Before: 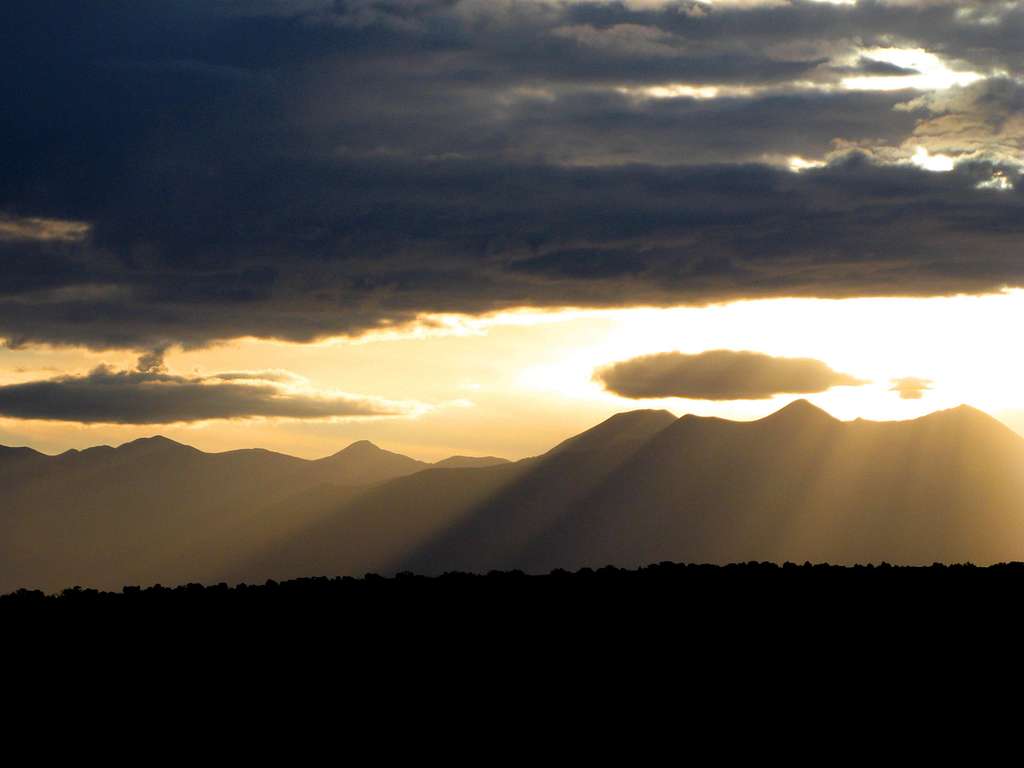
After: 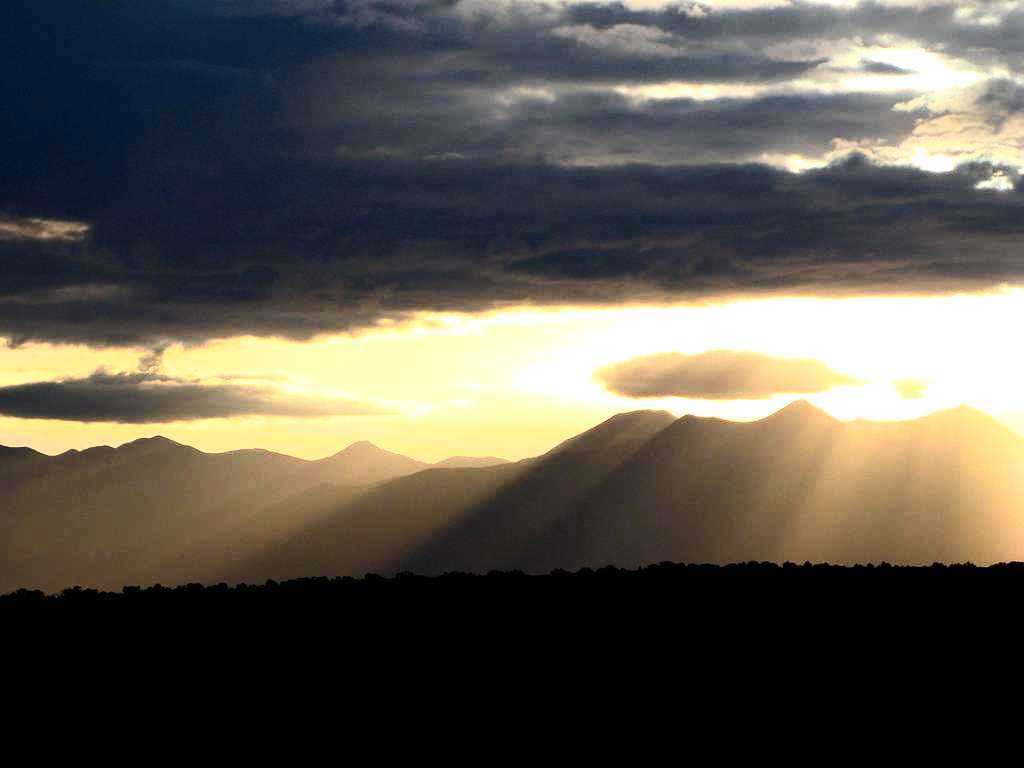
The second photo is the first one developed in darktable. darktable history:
contrast brightness saturation: contrast 0.383, brightness 0.113
exposure: exposure 0.506 EV, compensate highlight preservation false
